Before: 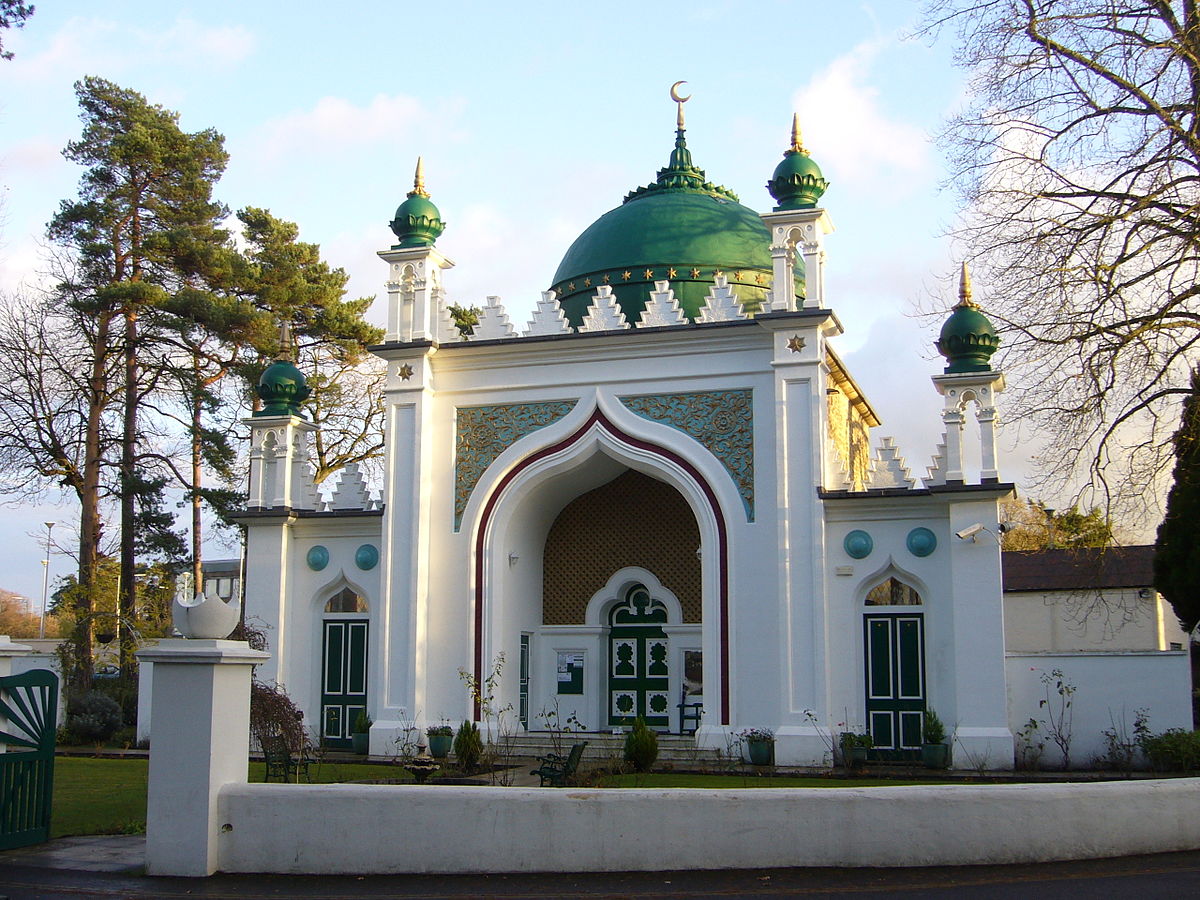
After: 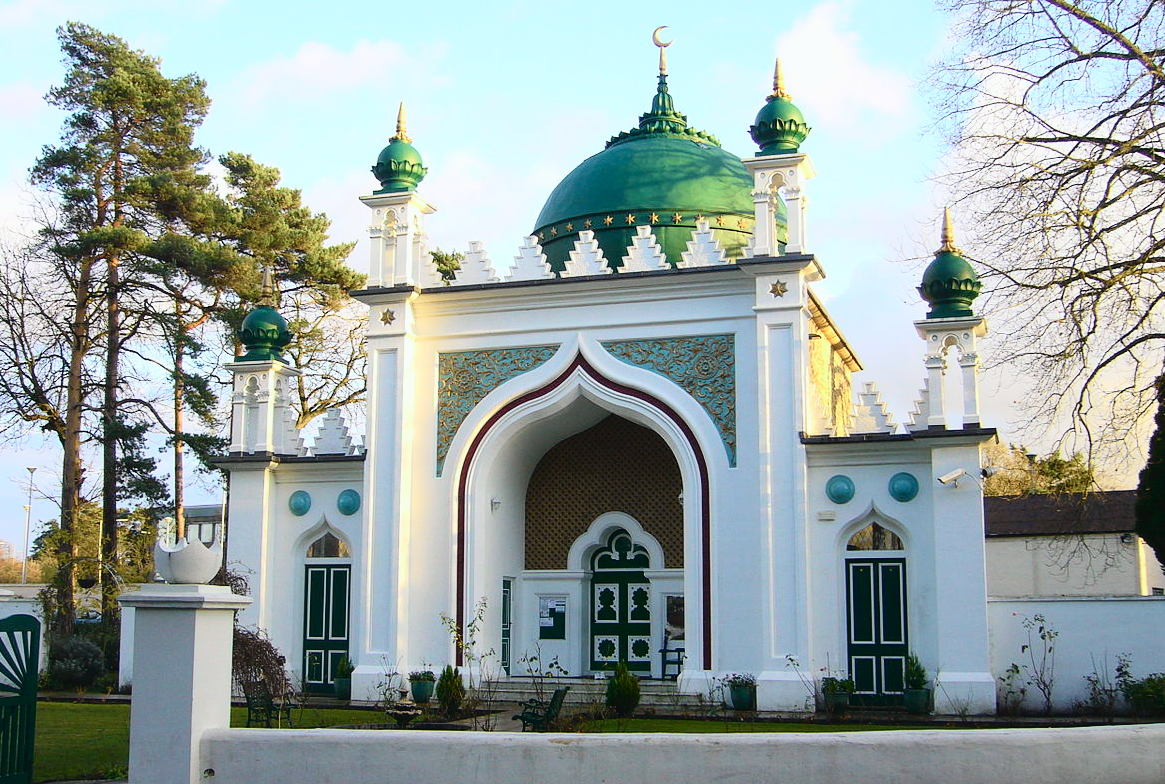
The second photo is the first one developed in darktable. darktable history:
crop: left 1.507%, top 6.147%, right 1.379%, bottom 6.637%
exposure: exposure 0.3 EV, compensate highlight preservation false
tone curve: curves: ch0 [(0, 0.022) (0.114, 0.096) (0.282, 0.299) (0.456, 0.51) (0.613, 0.693) (0.786, 0.843) (0.999, 0.949)]; ch1 [(0, 0) (0.384, 0.365) (0.463, 0.447) (0.486, 0.474) (0.503, 0.5) (0.535, 0.522) (0.555, 0.546) (0.593, 0.599) (0.755, 0.793) (1, 1)]; ch2 [(0, 0) (0.369, 0.375) (0.449, 0.434) (0.501, 0.5) (0.528, 0.517) (0.561, 0.57) (0.612, 0.631) (0.668, 0.659) (1, 1)], color space Lab, independent channels, preserve colors none
